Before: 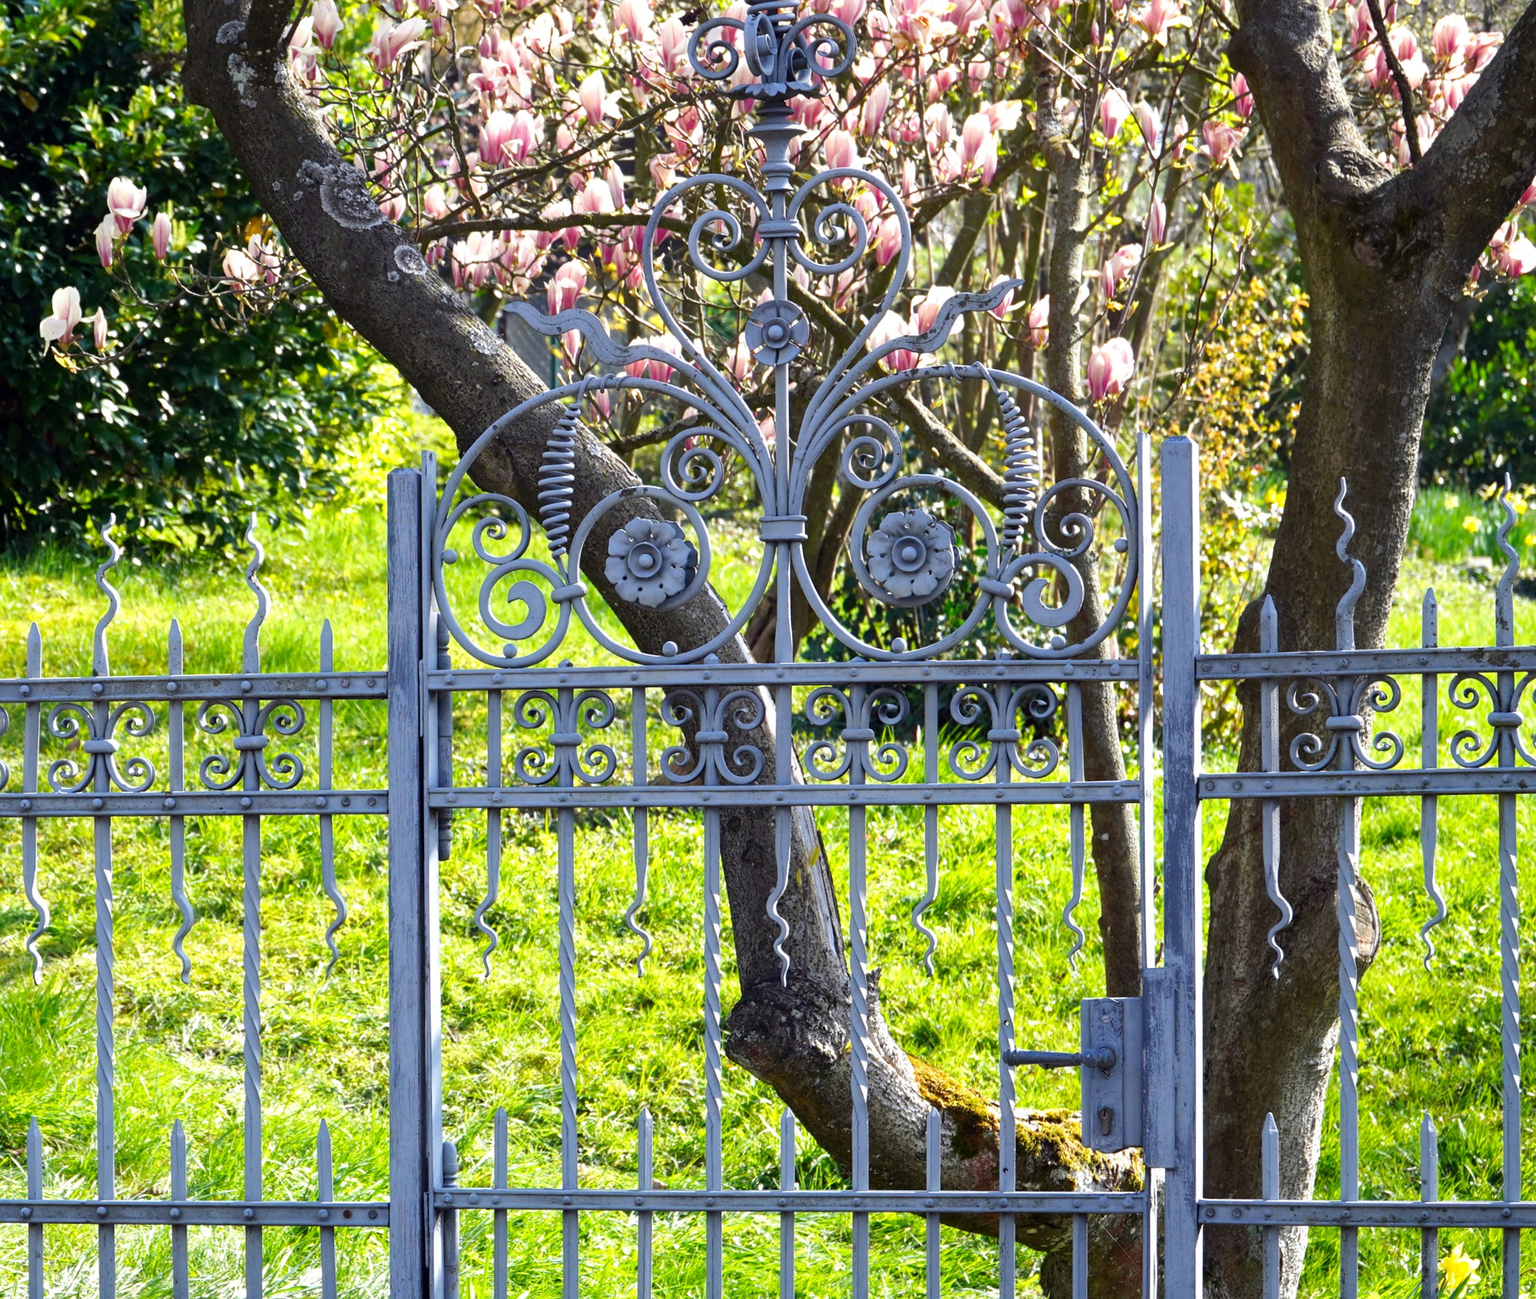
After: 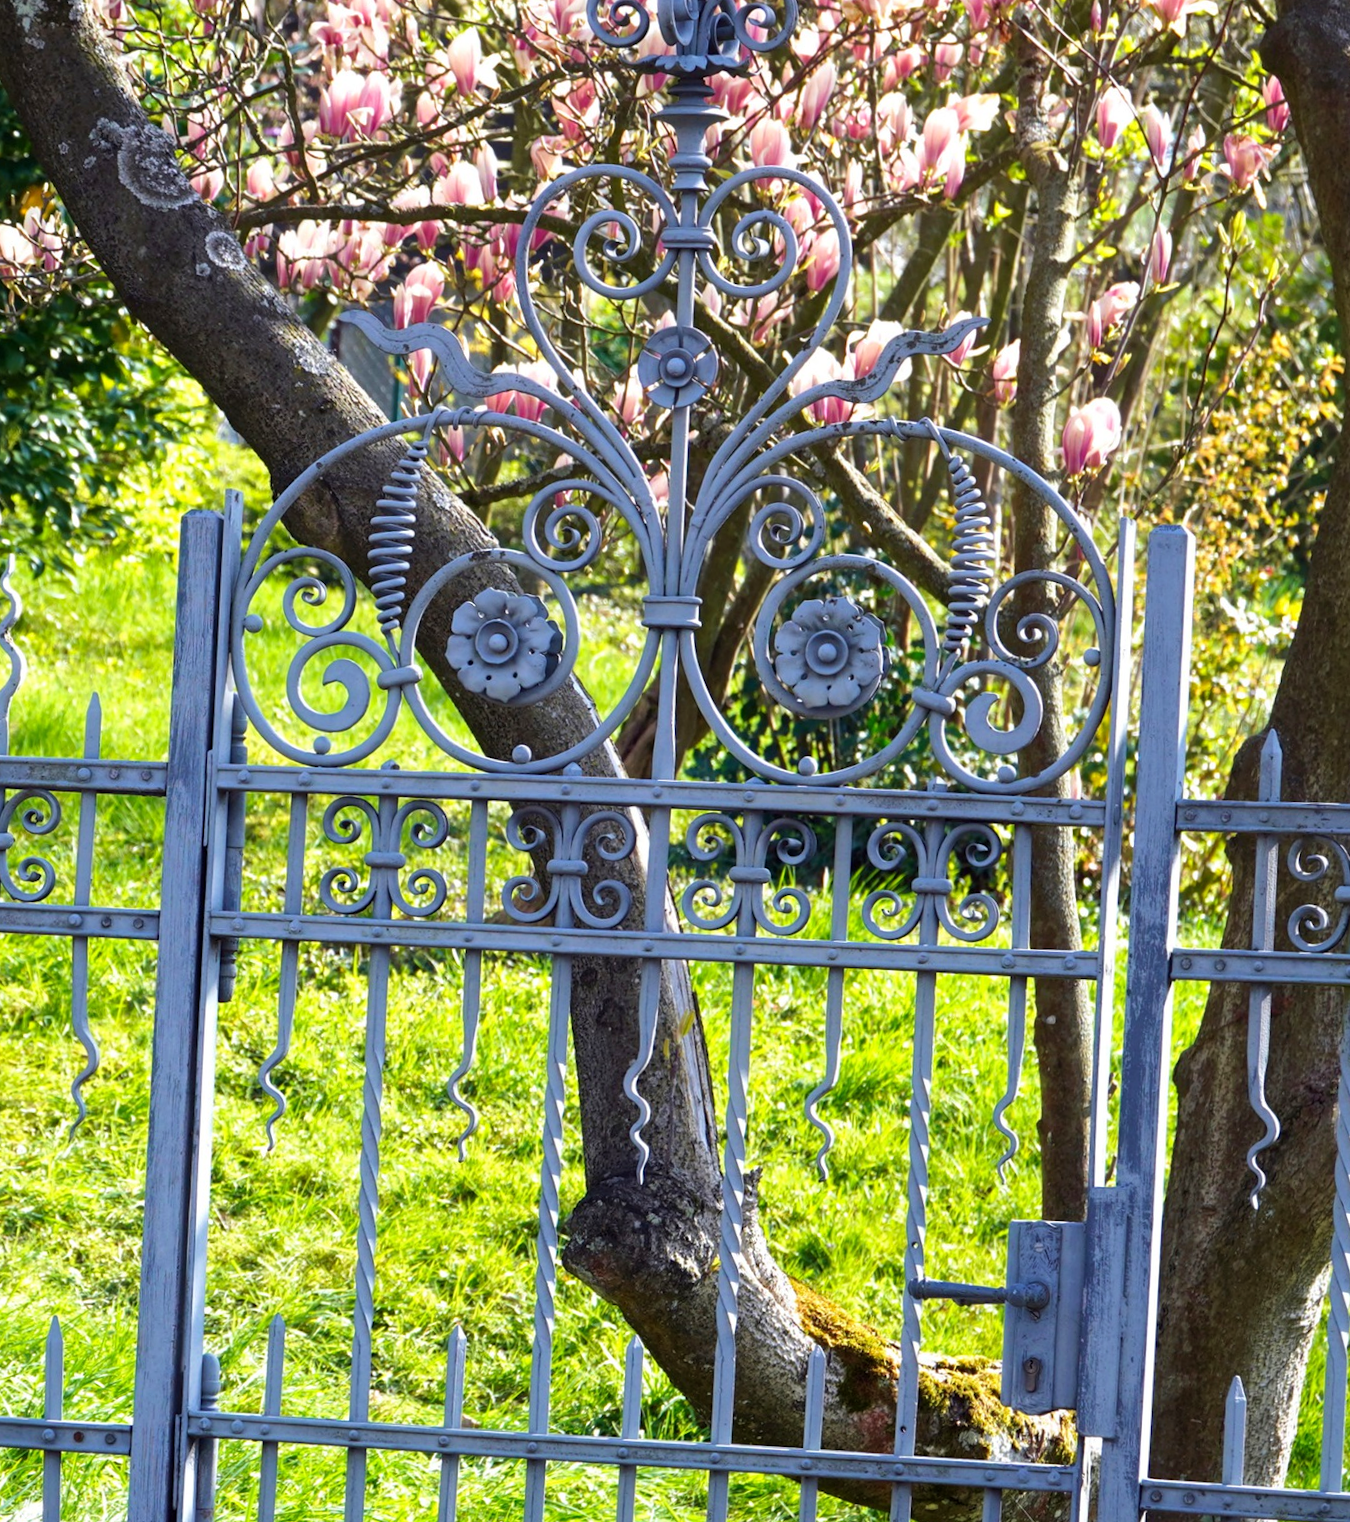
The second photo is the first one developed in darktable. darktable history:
velvia: on, module defaults
crop and rotate: angle -3.27°, left 14.277%, top 0.028%, right 10.766%, bottom 0.028%
